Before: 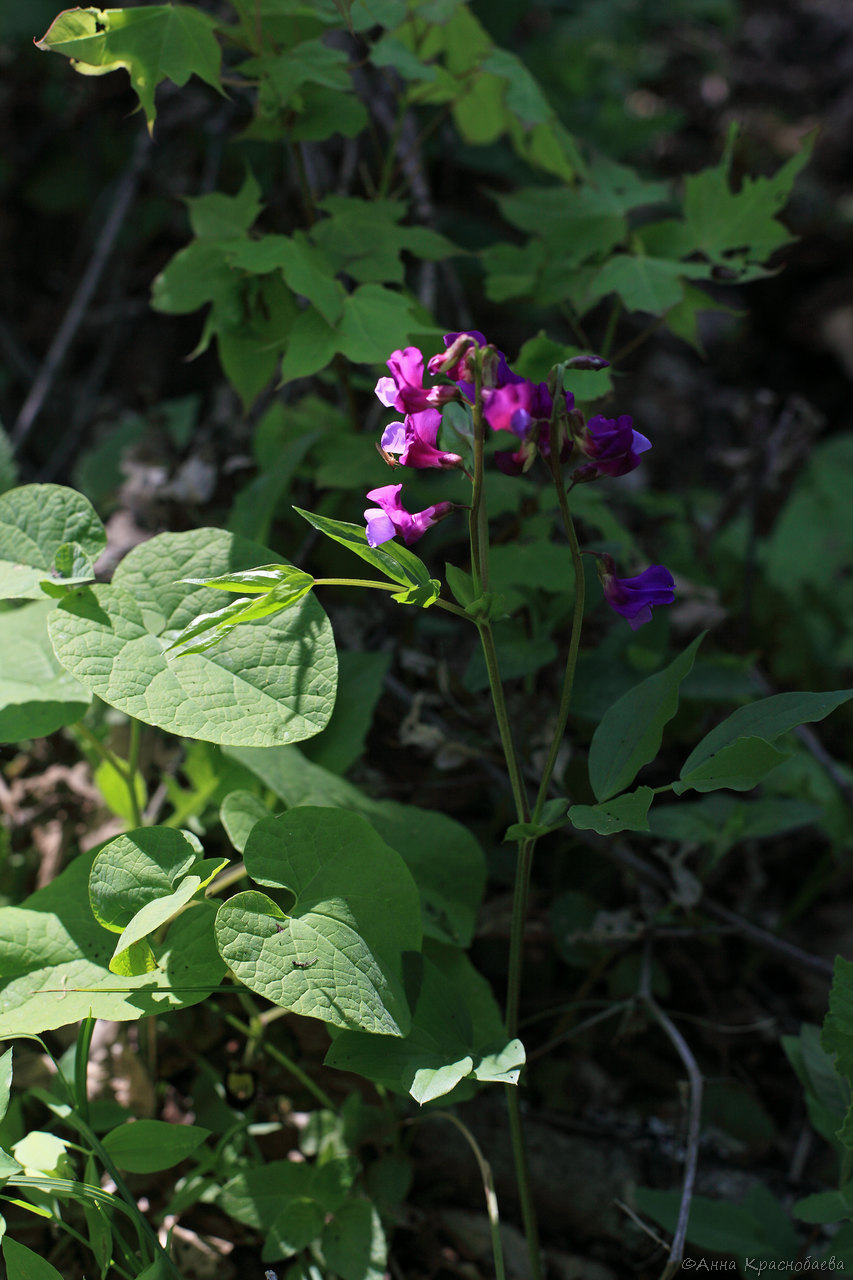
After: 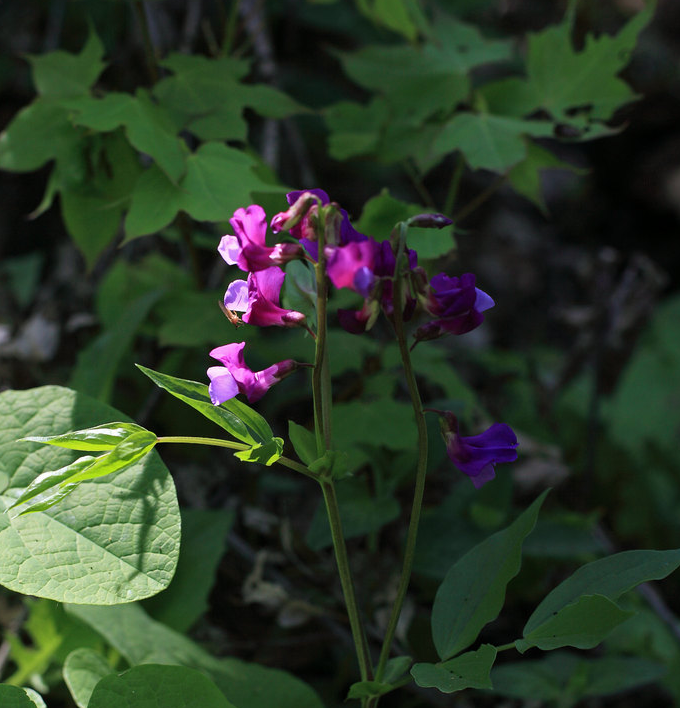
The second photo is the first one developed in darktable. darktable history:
crop: left 18.406%, top 11.112%, right 1.817%, bottom 33.559%
